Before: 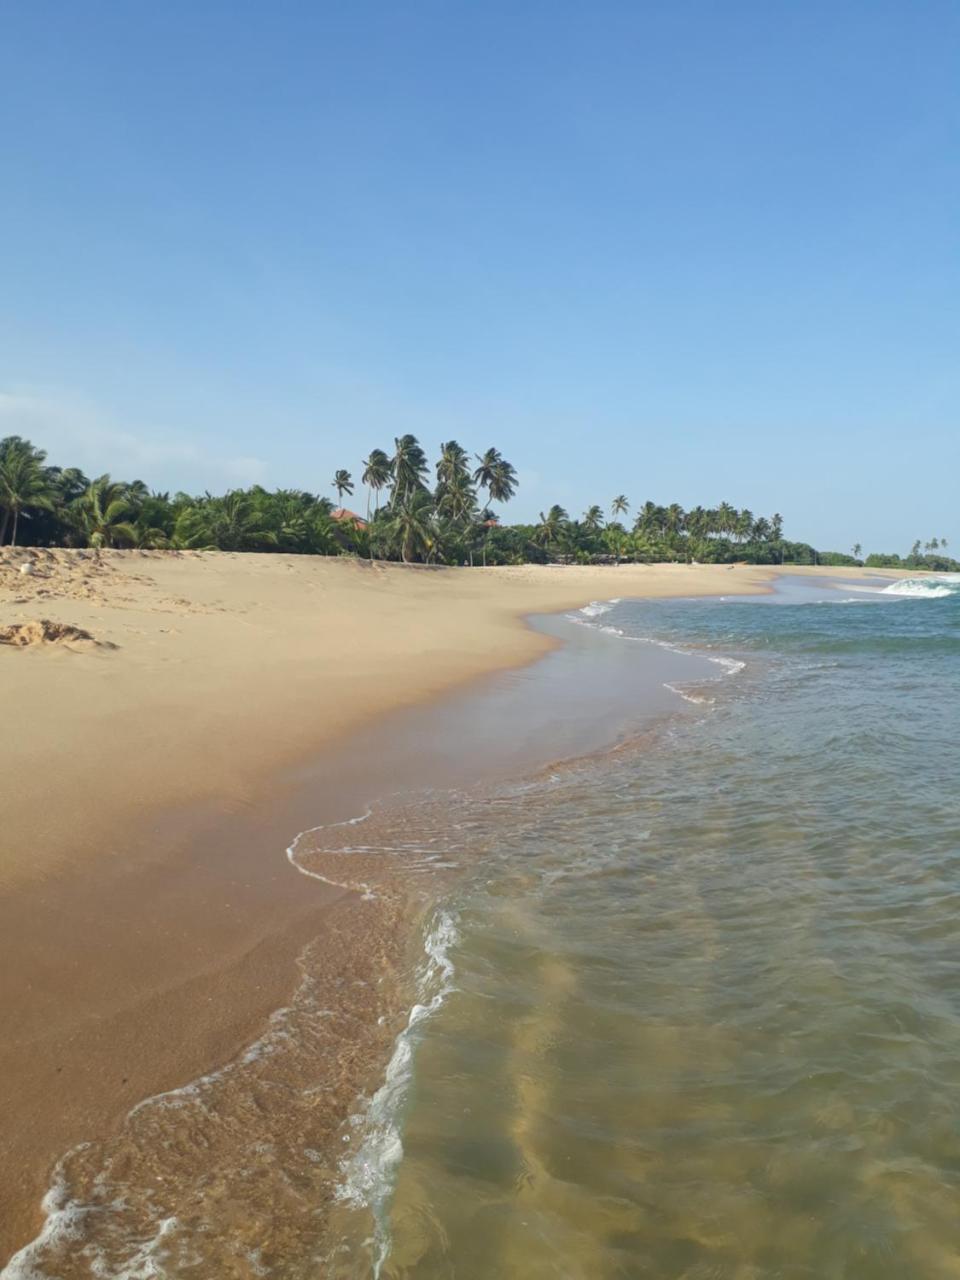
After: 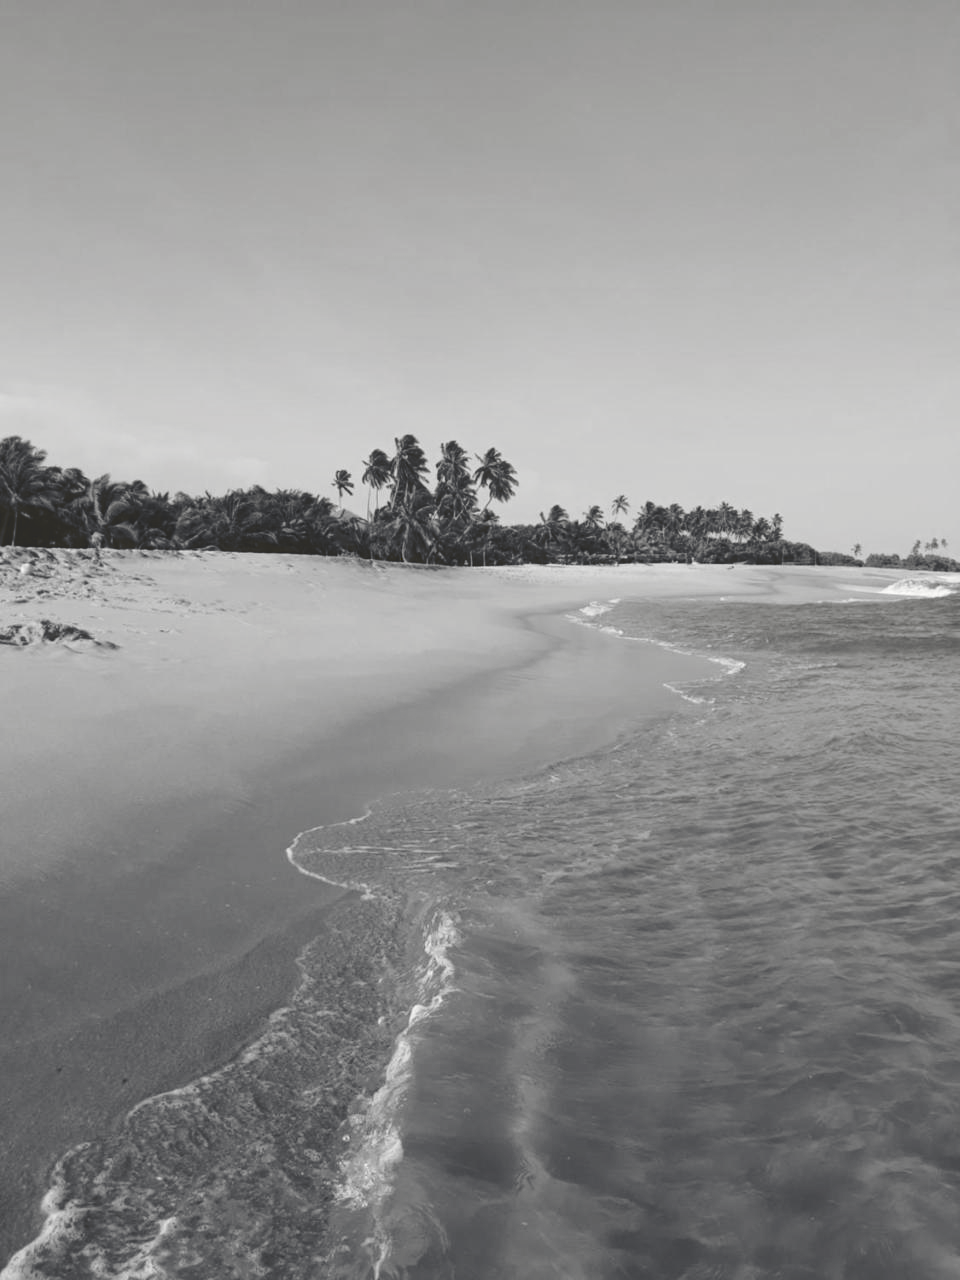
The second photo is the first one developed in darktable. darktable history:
tone curve: curves: ch0 [(0, 0) (0.003, 0.161) (0.011, 0.161) (0.025, 0.161) (0.044, 0.161) (0.069, 0.161) (0.1, 0.161) (0.136, 0.163) (0.177, 0.179) (0.224, 0.207) (0.277, 0.243) (0.335, 0.292) (0.399, 0.361) (0.468, 0.452) (0.543, 0.547) (0.623, 0.638) (0.709, 0.731) (0.801, 0.826) (0.898, 0.911) (1, 1)], preserve colors none
color look up table: target L [84.2, 88.12, 82.41, 82.17, 55.02, 60.94, 46.43, 52.54, 36.99, 35.72, 18, 0.524, 201.34, 85.98, 73.31, 69.61, 65.49, 59.66, 54.76, 58.12, 42.78, 41.83, 26.21, 19.4, 17.06, 13.23, 87.41, 81.33, 74.05, 64.48, 81.33, 65.49, 48.04, 71.1, 44.82, 41.14, 25.32, 41.14, 23.07, 21.7, 13.23, 15.16, 97.23, 84.56, 70.73, 67.37, 54.37, 31.46, 17.06], target a [0, -0.002, 0.001, 0.001, 0.001, 0, 0.001, 0.001, 0, 0.001, -0.001, 0, 0, -0.001, 0, 0, 0, 0.001, 0.001, 0.001, 0, 0.001, 0, 0, -0.001, -1.324, -0.001, 0, 0, 0.001, 0, 0, 0.001, 0, 0.001, 0, -0.001, 0, 0, 0, -1.324, -0.131, -0.099, 0, 0.001, 0, 0, 0, -0.001], target b [0, 0.023, -0.007, -0.007, -0.005, 0.001, -0.001, -0.005, -0.001, -0.004, 0.007, 0, -0.001, 0.001, 0, 0, 0, -0.005, 0, -0.005, -0.001, -0.005, 0.007, 0, 0.007, 21.86, 0.001, 0, 0, -0.006, 0, 0, -0.001, 0, -0.005, -0.001, 0.007, -0.001, -0.001, 0, 21.86, 1.667, 1.22, 0, -0.006, 0, 0, -0.001, 0.007], num patches 49
